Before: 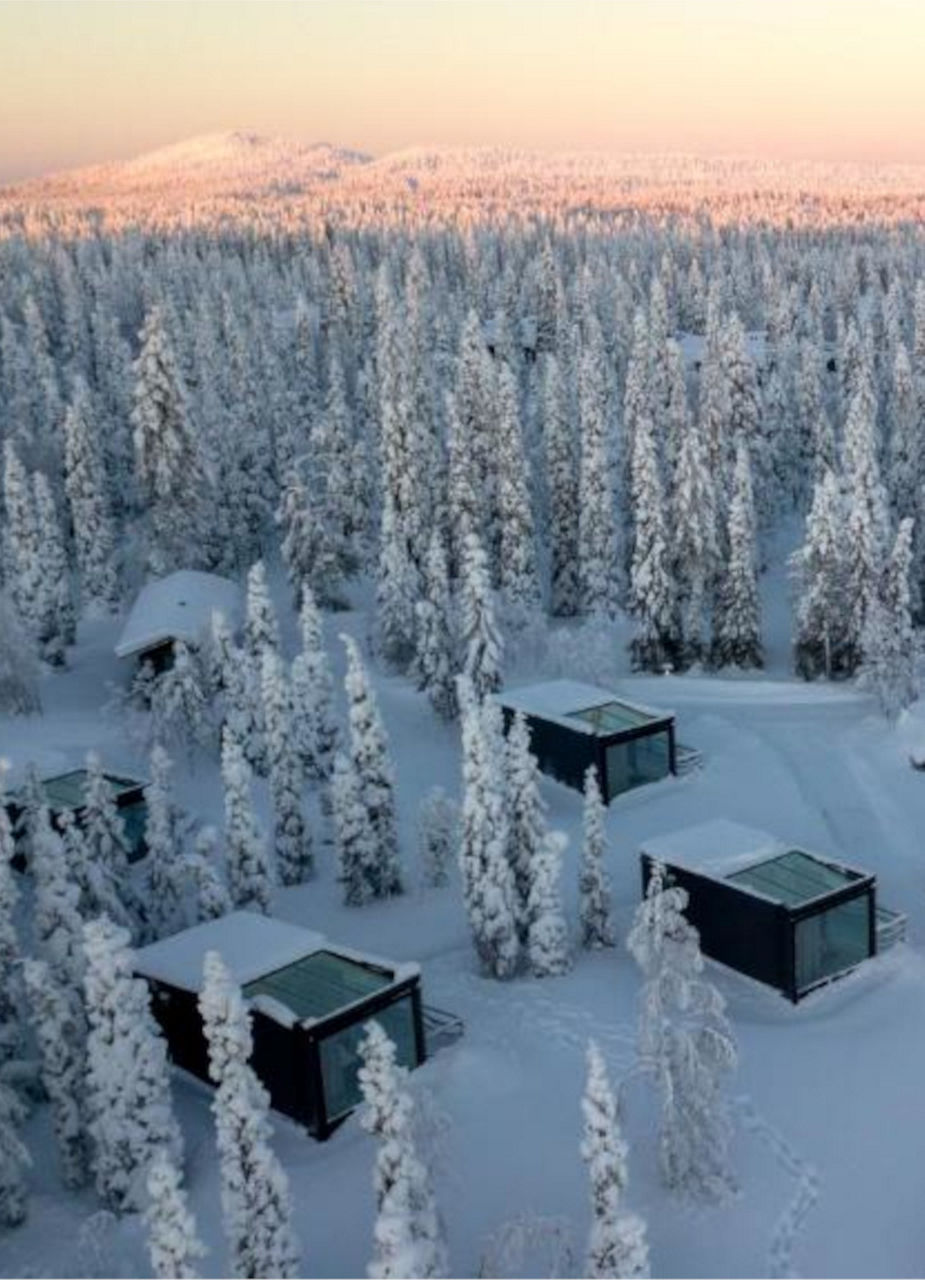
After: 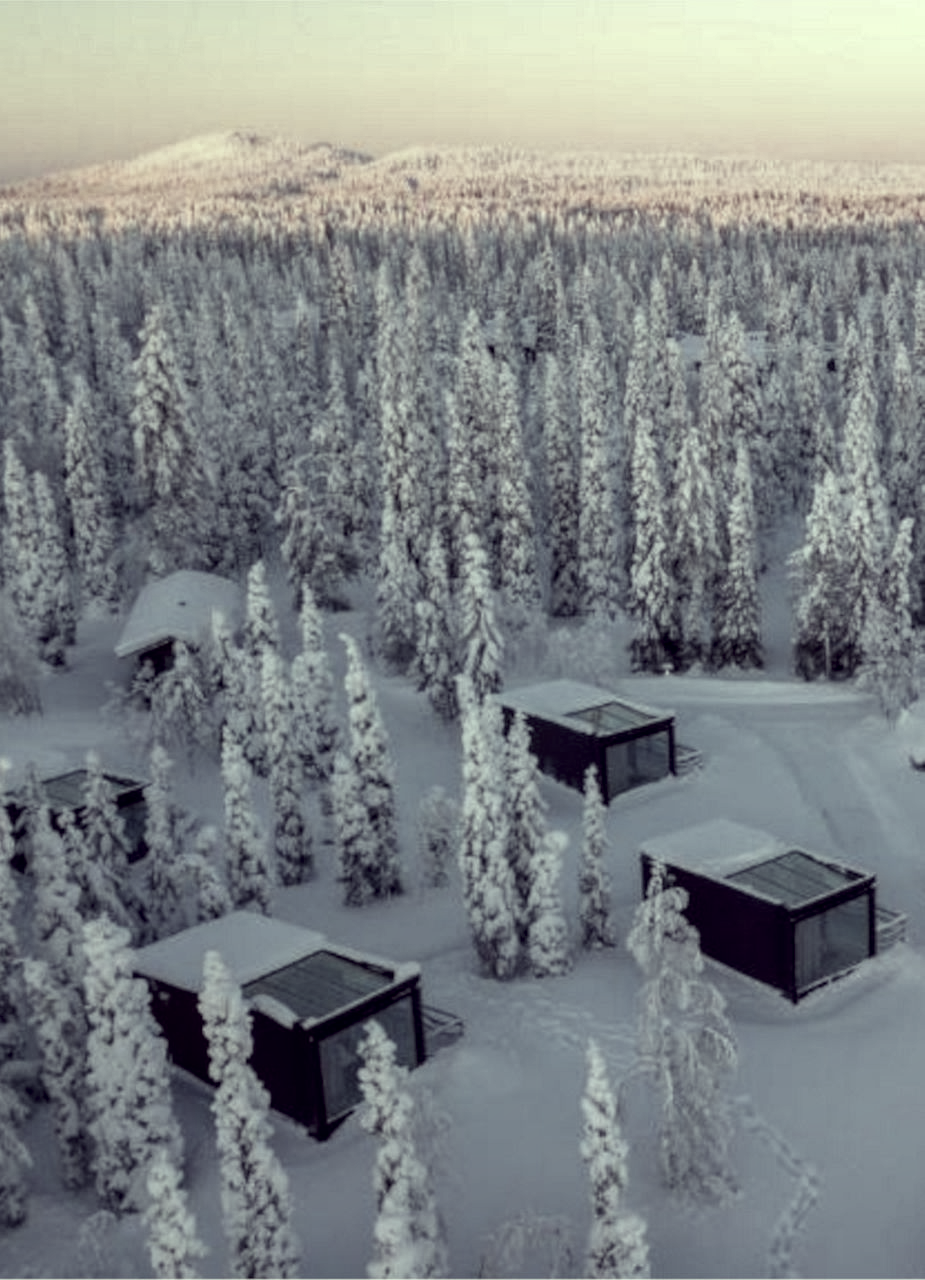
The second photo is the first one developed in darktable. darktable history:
color correction: highlights a* -20.67, highlights b* 20.71, shadows a* 19.7, shadows b* -20.55, saturation 0.39
shadows and highlights: radius 134.13, soften with gaussian
local contrast: on, module defaults
